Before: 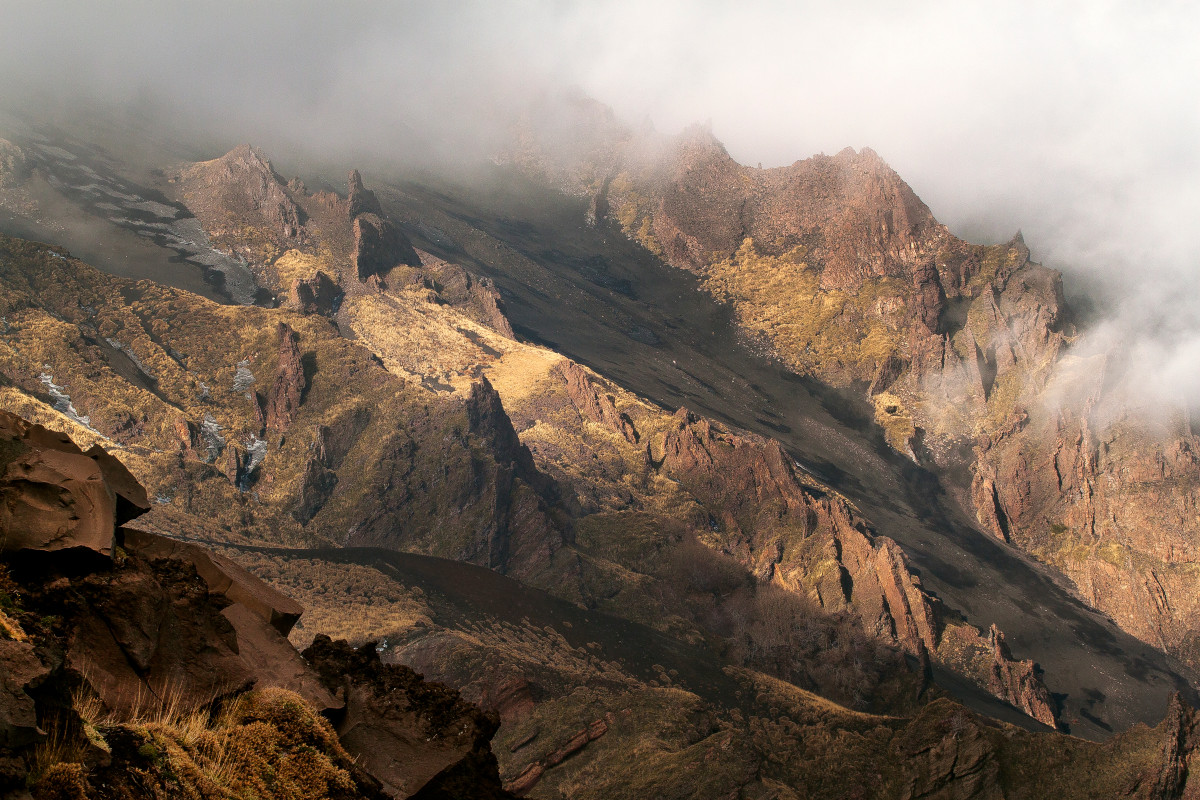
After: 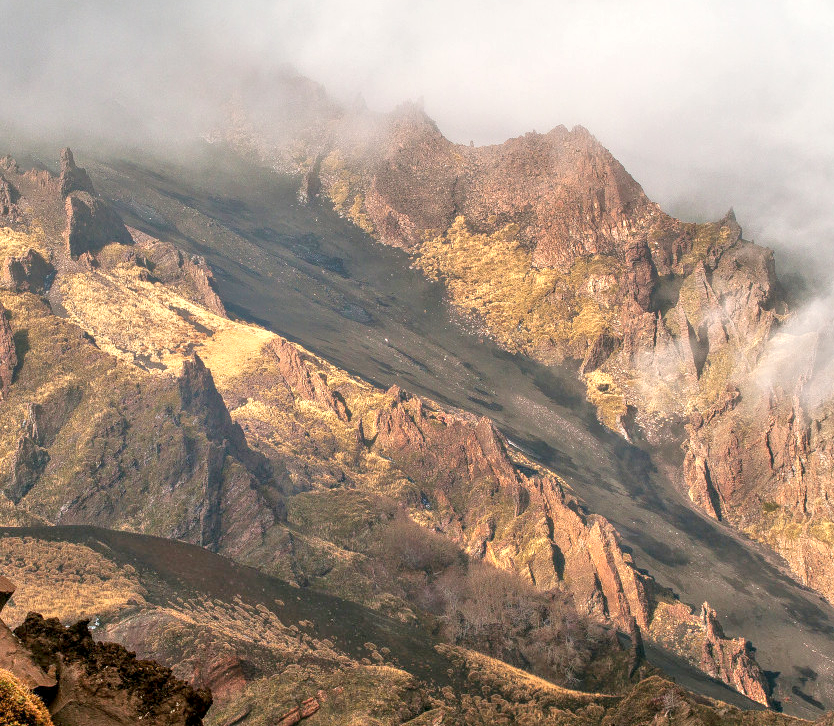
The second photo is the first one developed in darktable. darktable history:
crop and rotate: left 24.034%, top 2.838%, right 6.406%, bottom 6.299%
tone equalizer: -8 EV 2 EV, -7 EV 2 EV, -6 EV 2 EV, -5 EV 2 EV, -4 EV 2 EV, -3 EV 1.5 EV, -2 EV 1 EV, -1 EV 0.5 EV
local contrast: on, module defaults
